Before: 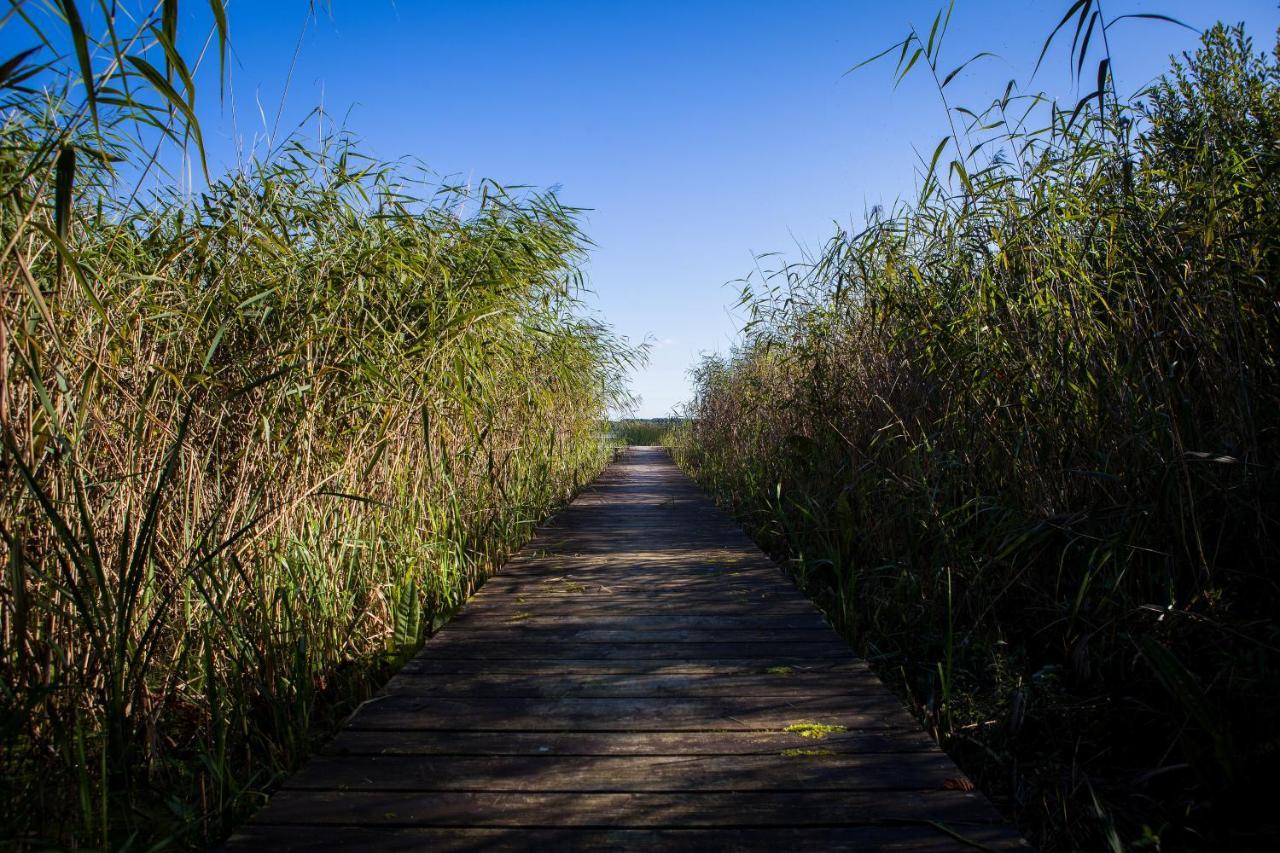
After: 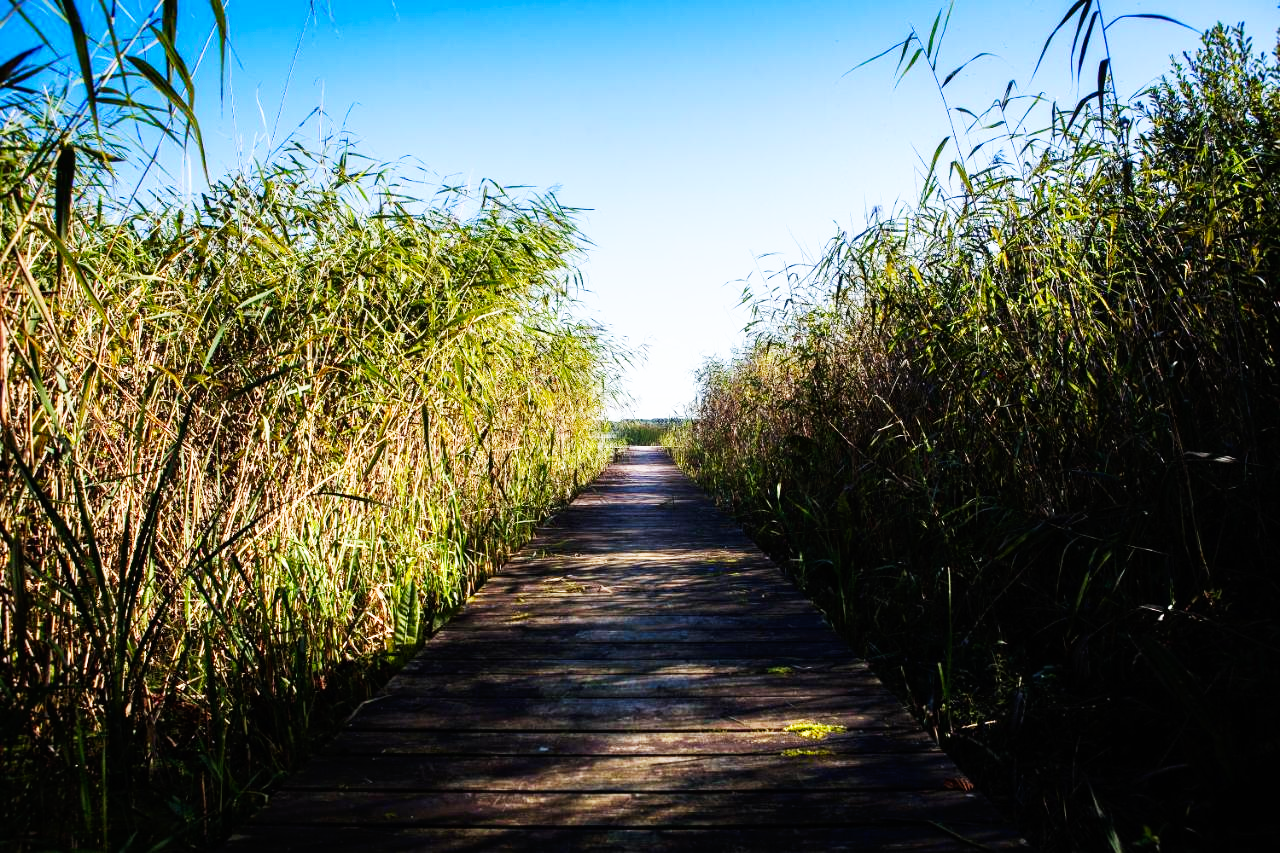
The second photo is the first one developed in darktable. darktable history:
base curve: curves: ch0 [(0, 0) (0.007, 0.004) (0.027, 0.03) (0.046, 0.07) (0.207, 0.54) (0.442, 0.872) (0.673, 0.972) (1, 1)], preserve colors none
white balance: emerald 1
